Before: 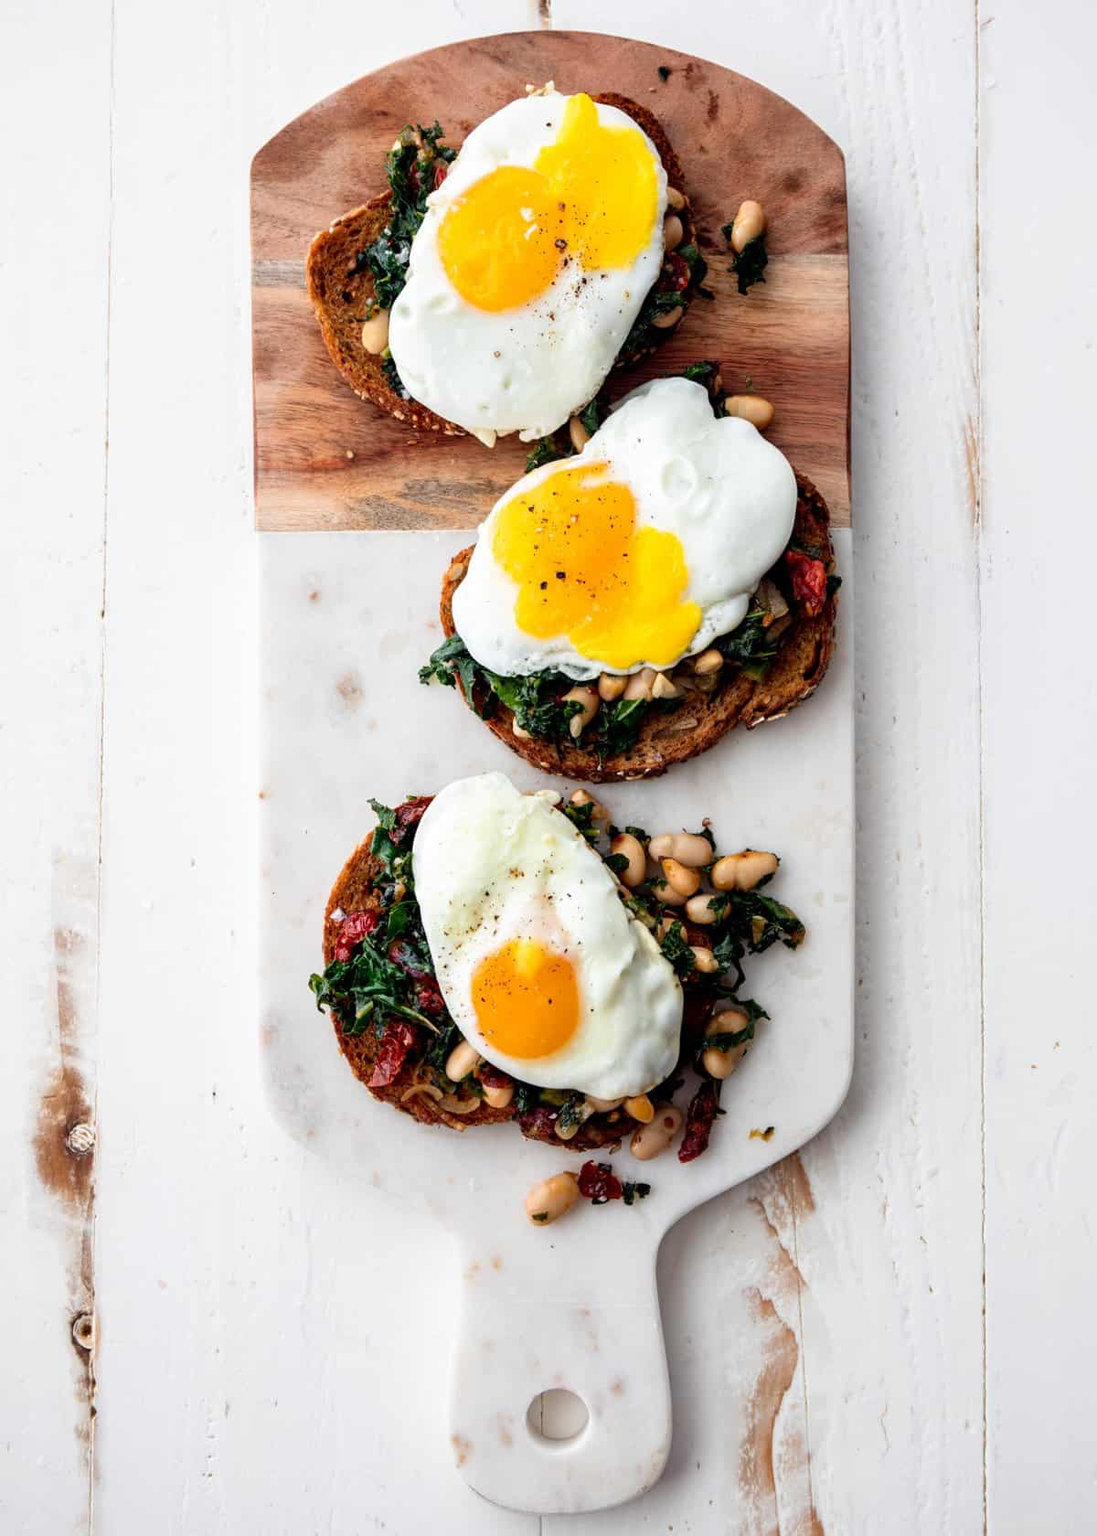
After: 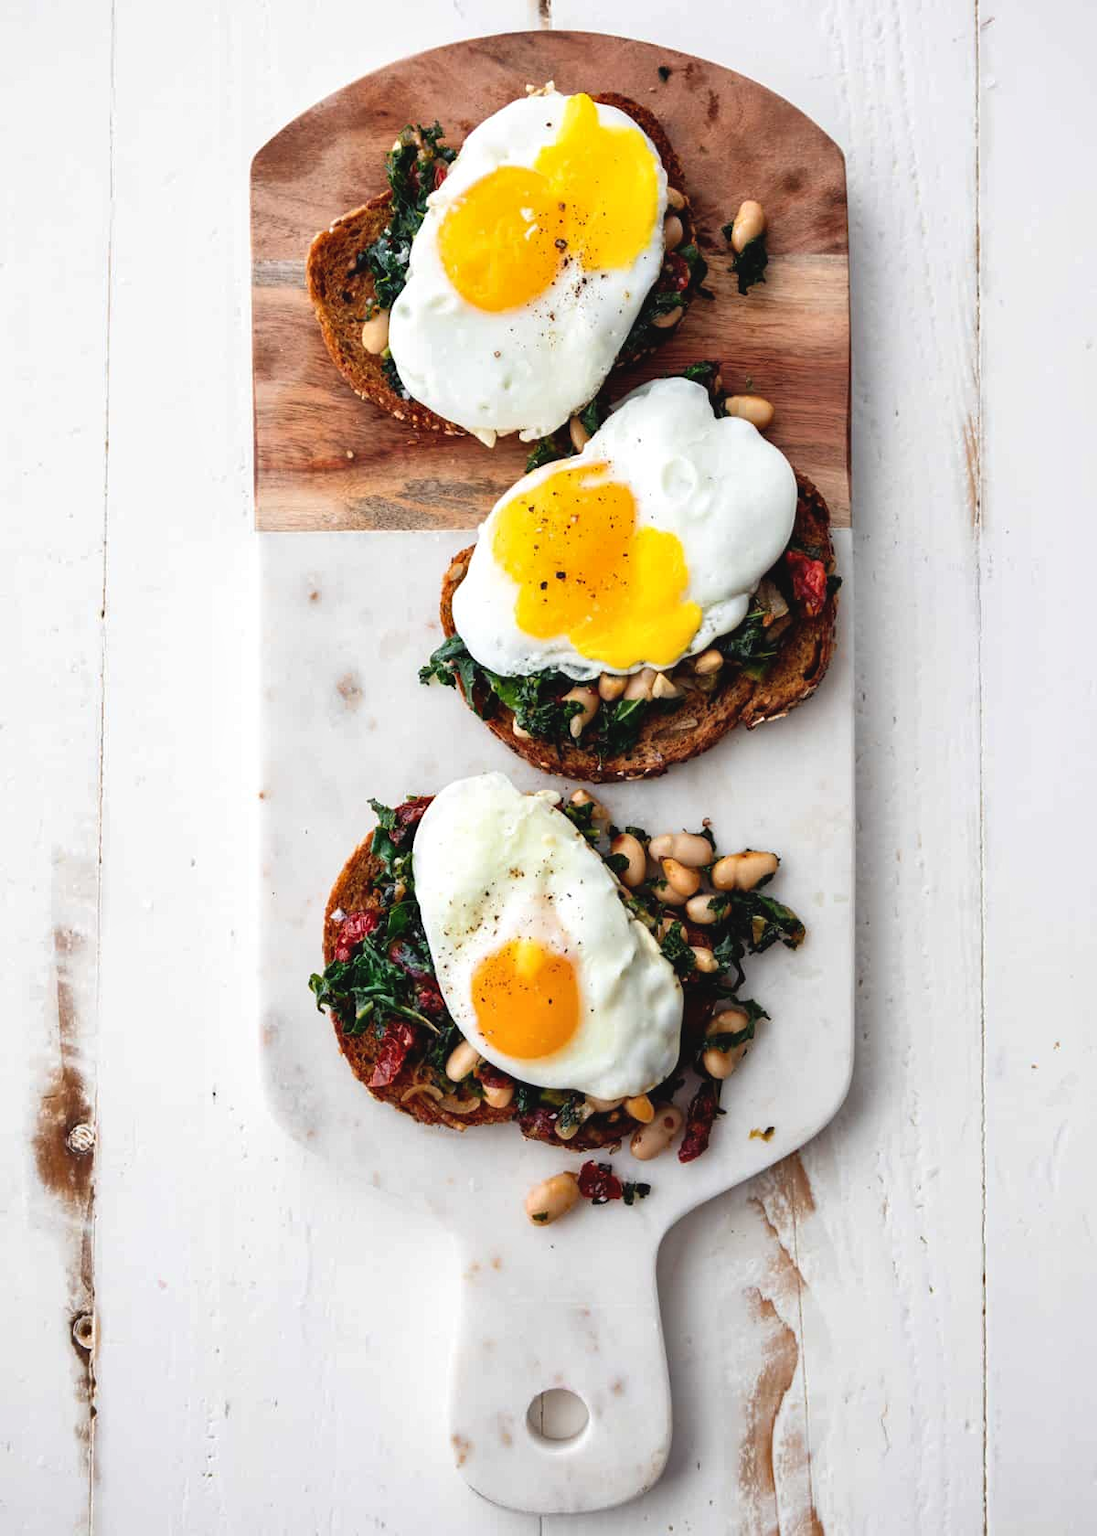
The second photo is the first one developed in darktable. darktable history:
shadows and highlights: shadows 32, highlights -32, soften with gaussian
exposure: black level correction -0.005, exposure 0.054 EV, compensate highlight preservation false
